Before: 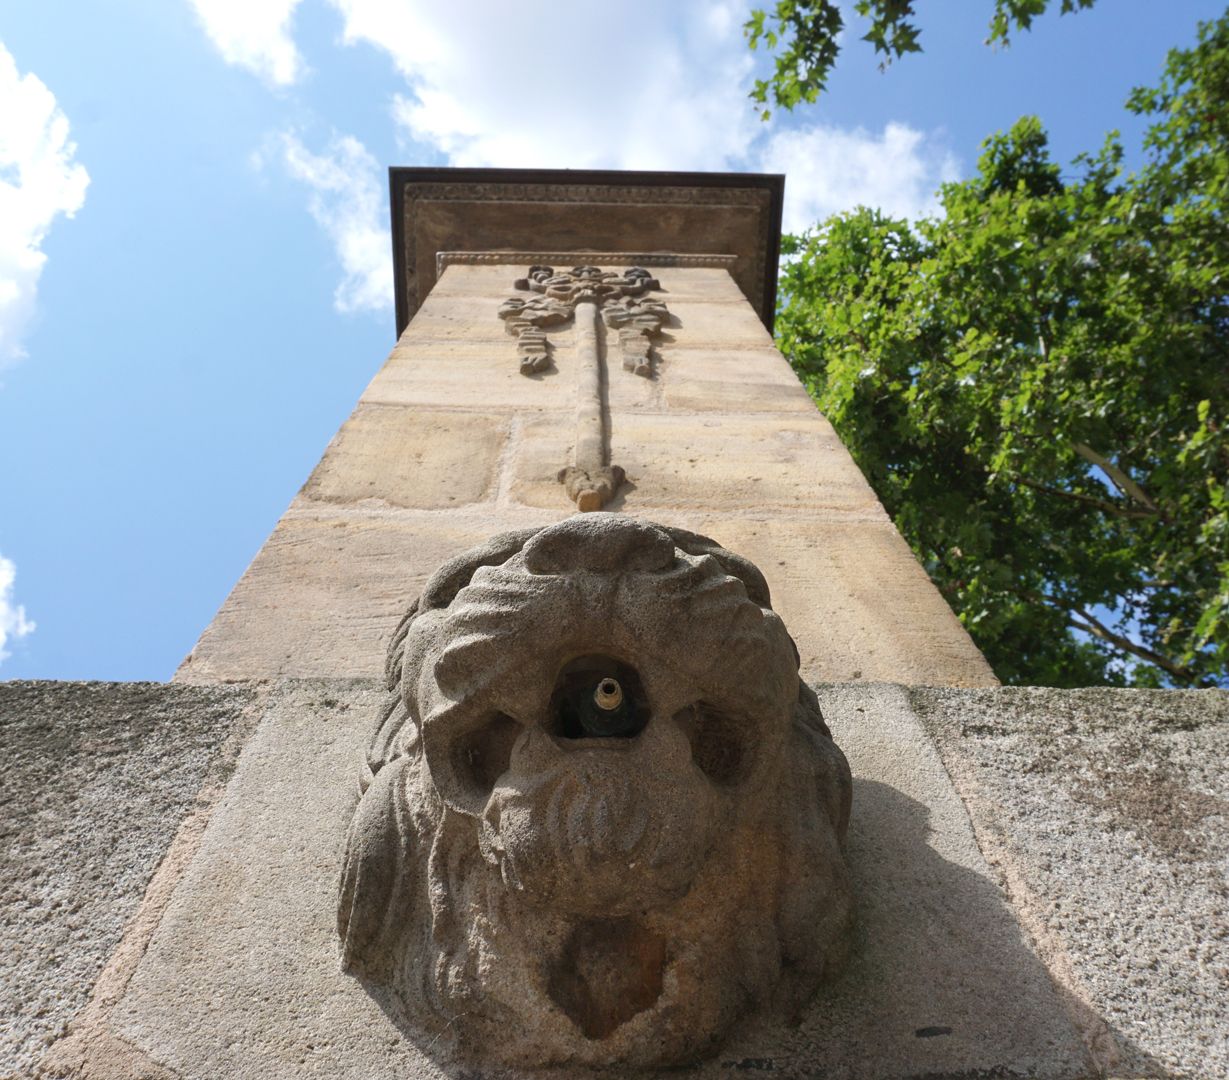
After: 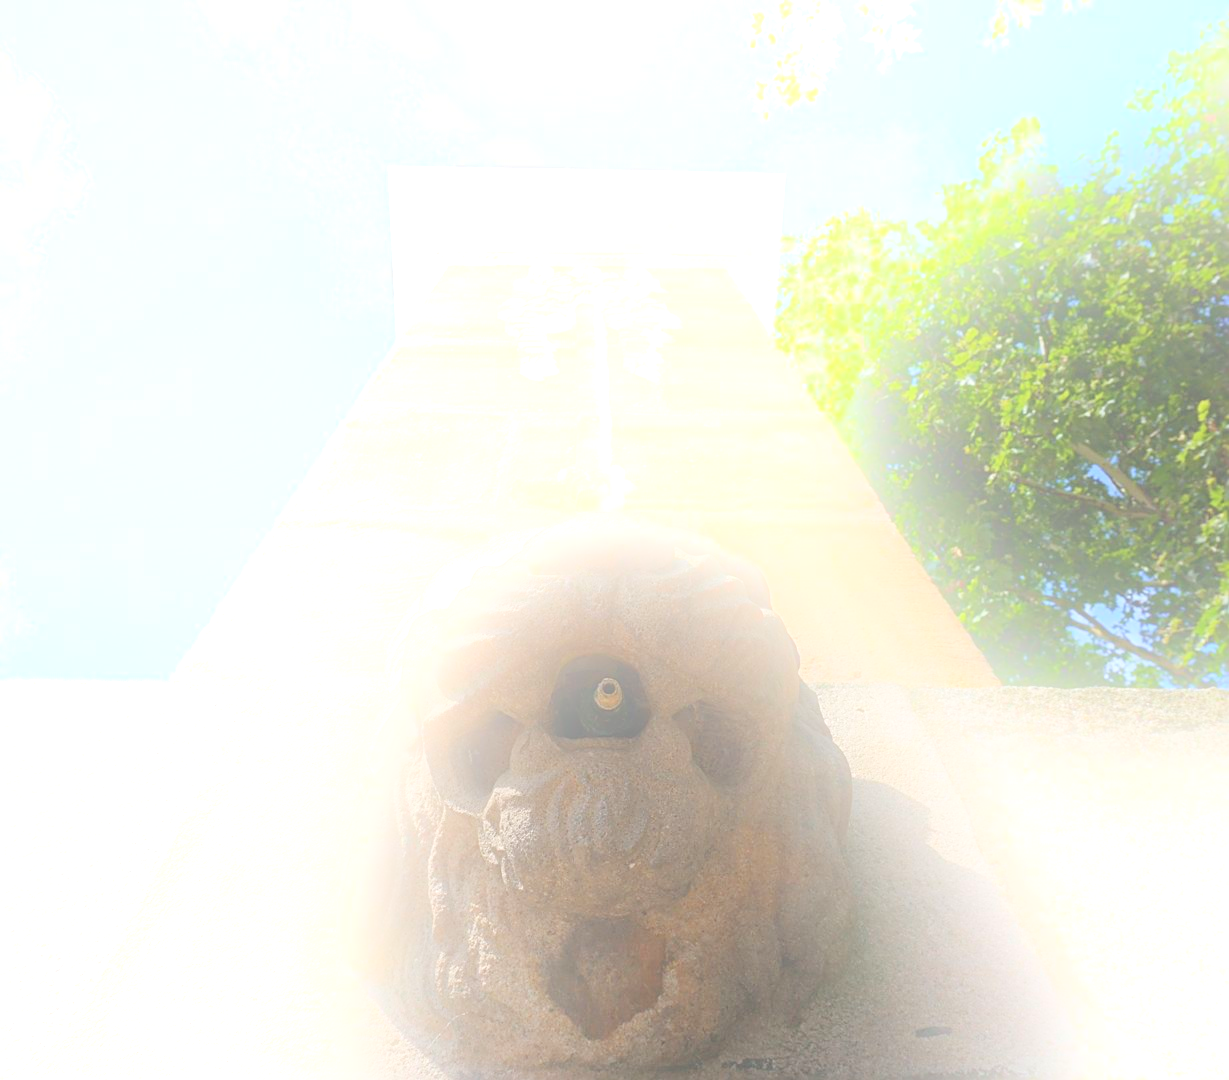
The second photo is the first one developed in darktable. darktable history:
sharpen: on, module defaults
bloom: size 25%, threshold 5%, strength 90%
